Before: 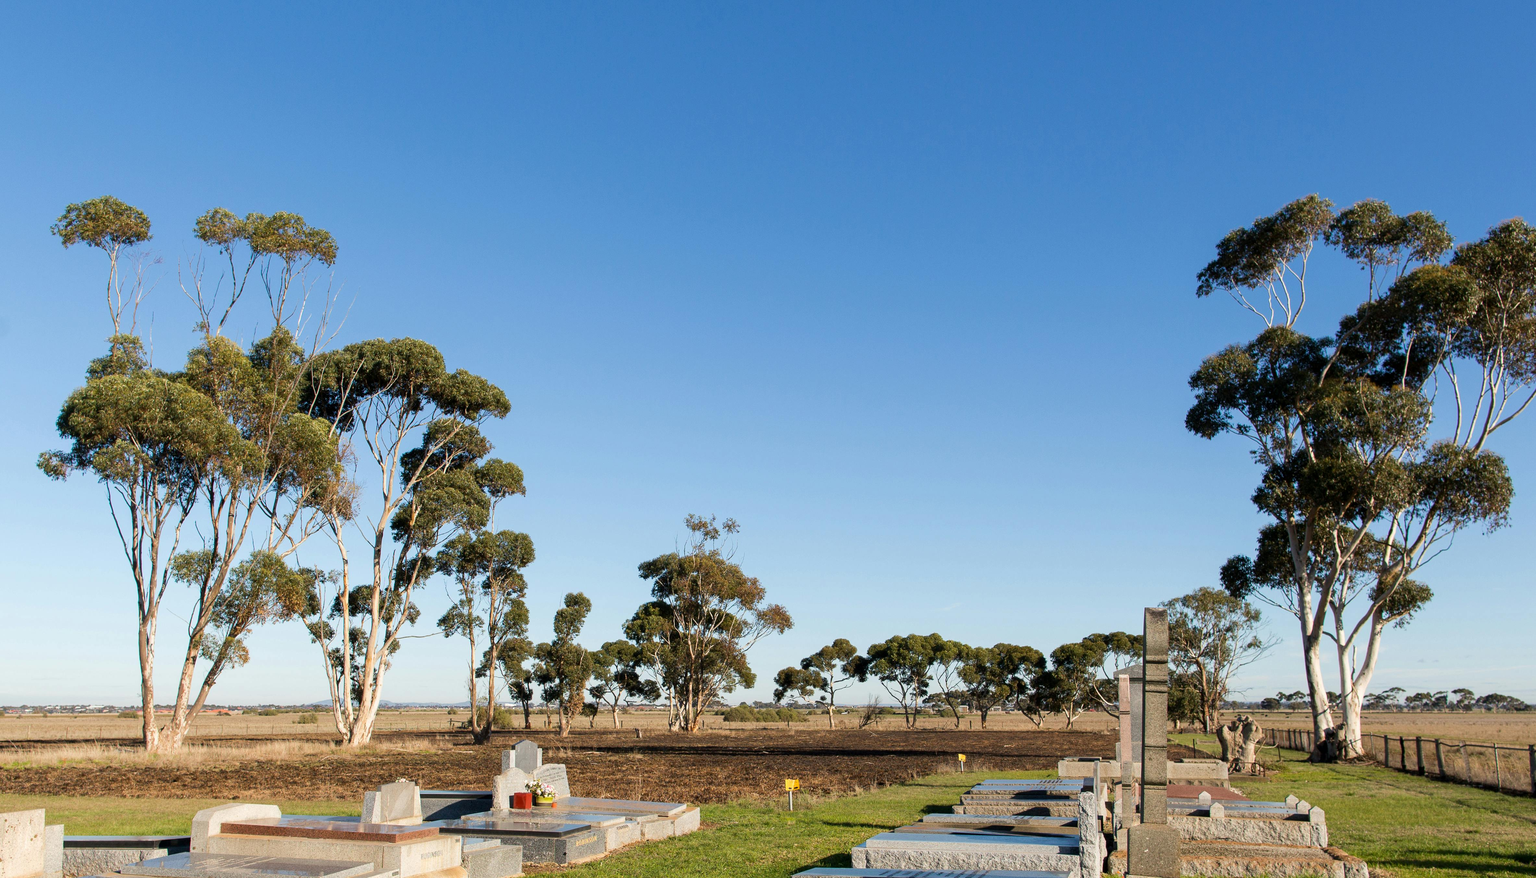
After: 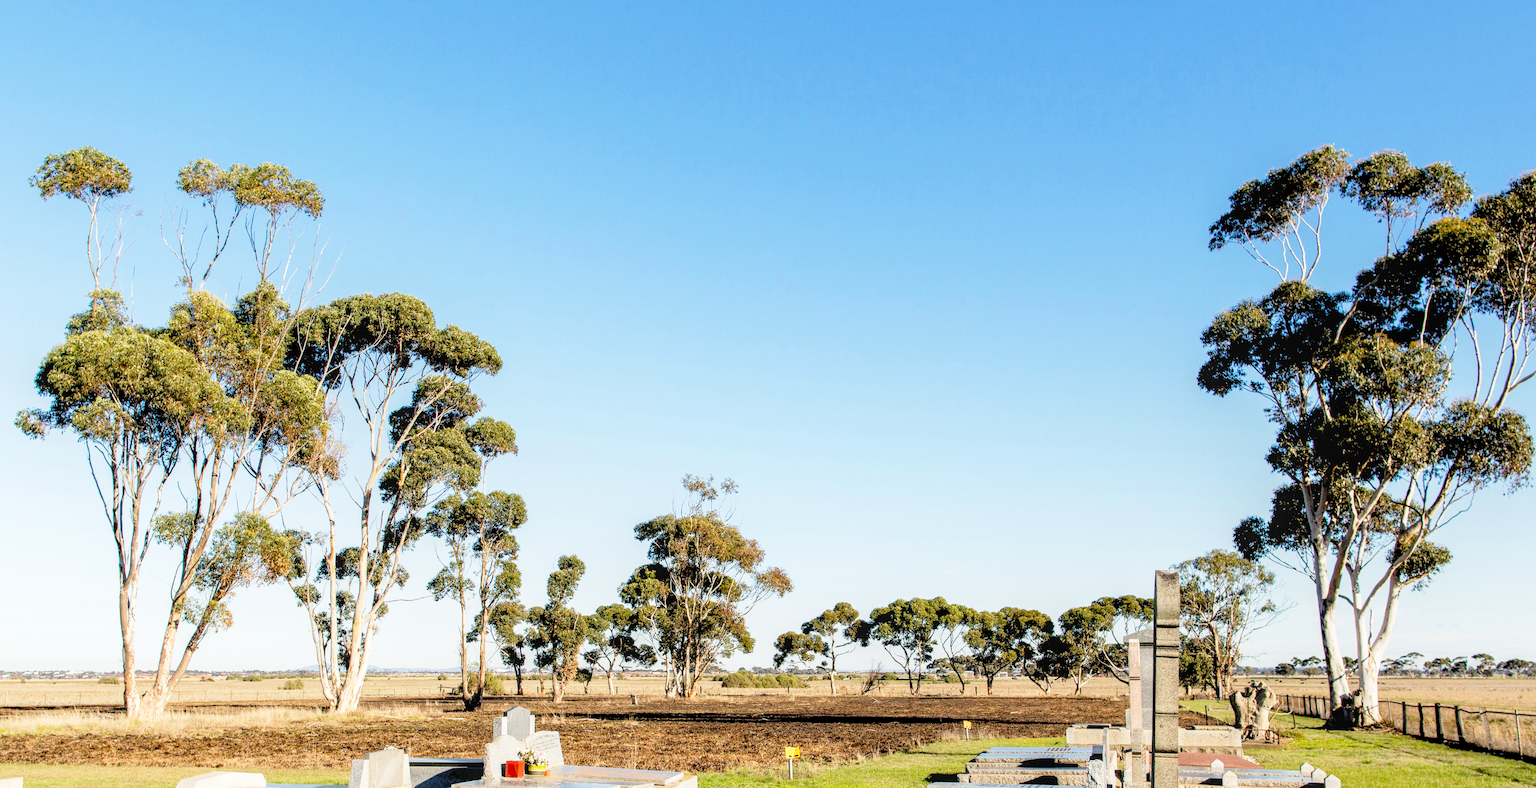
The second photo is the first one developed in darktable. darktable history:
rgb levels: preserve colors sum RGB, levels [[0.038, 0.433, 0.934], [0, 0.5, 1], [0, 0.5, 1]]
exposure: black level correction 0.001, exposure 0.14 EV, compensate highlight preservation false
base curve: curves: ch0 [(0, 0) (0.028, 0.03) (0.121, 0.232) (0.46, 0.748) (0.859, 0.968) (1, 1)], preserve colors none
crop: left 1.507%, top 6.147%, right 1.379%, bottom 6.637%
local contrast: on, module defaults
